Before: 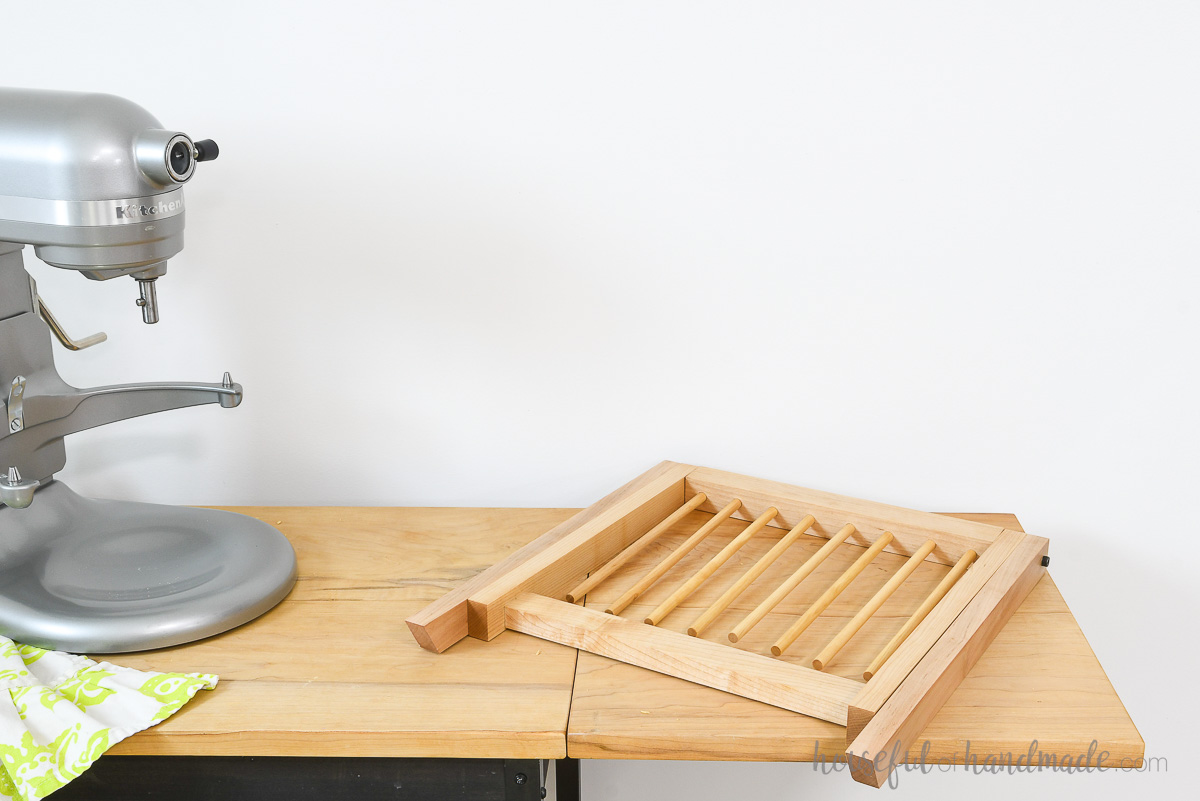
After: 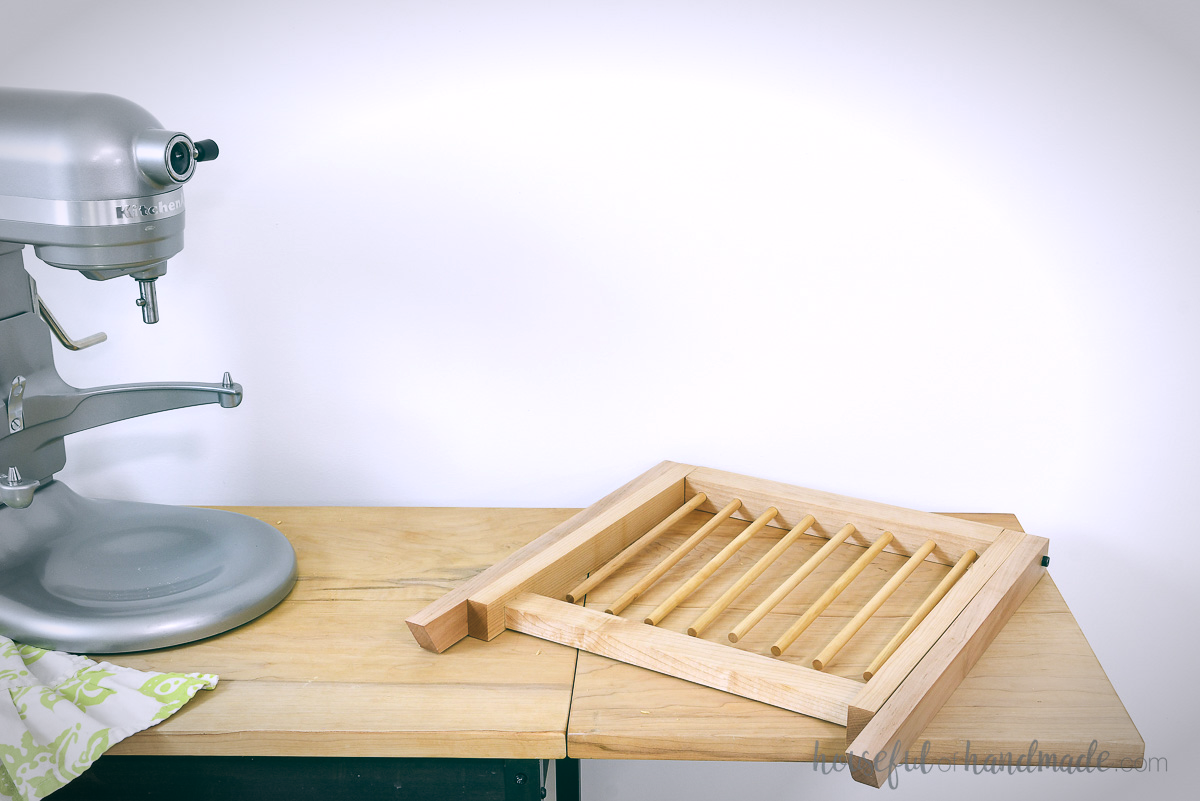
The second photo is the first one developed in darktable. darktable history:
color balance: lift [1.005, 0.99, 1.007, 1.01], gamma [1, 0.979, 1.011, 1.021], gain [0.923, 1.098, 1.025, 0.902], input saturation 90.45%, contrast 7.73%, output saturation 105.91%
white balance: red 0.948, green 1.02, blue 1.176
vignetting: automatic ratio true
